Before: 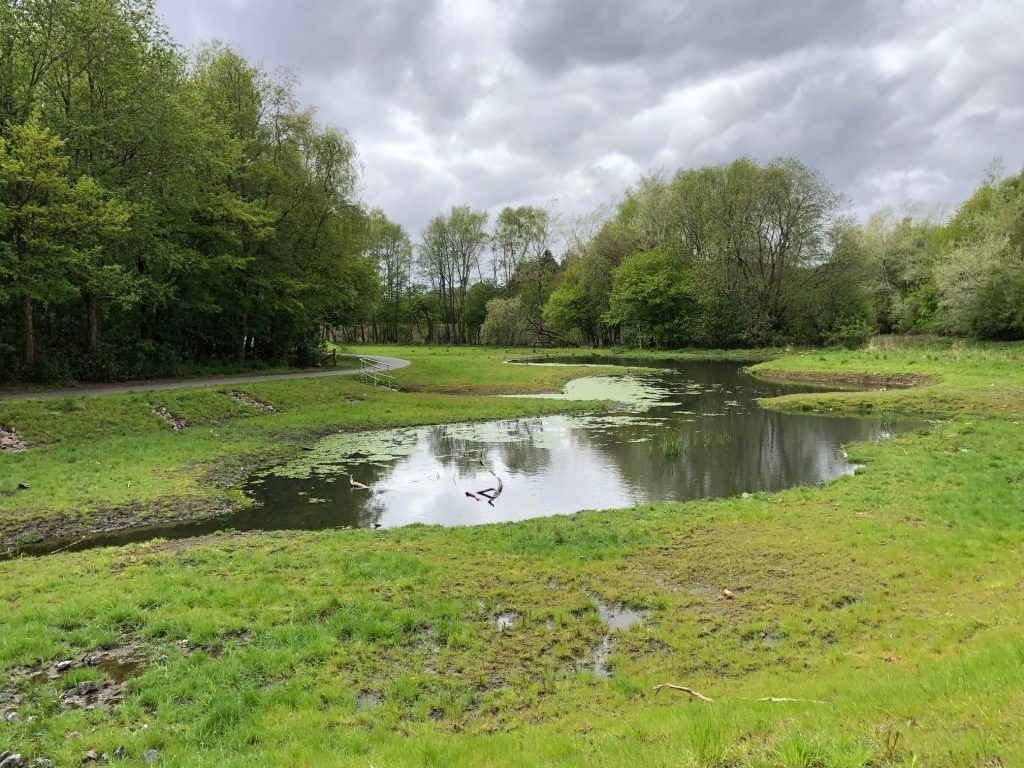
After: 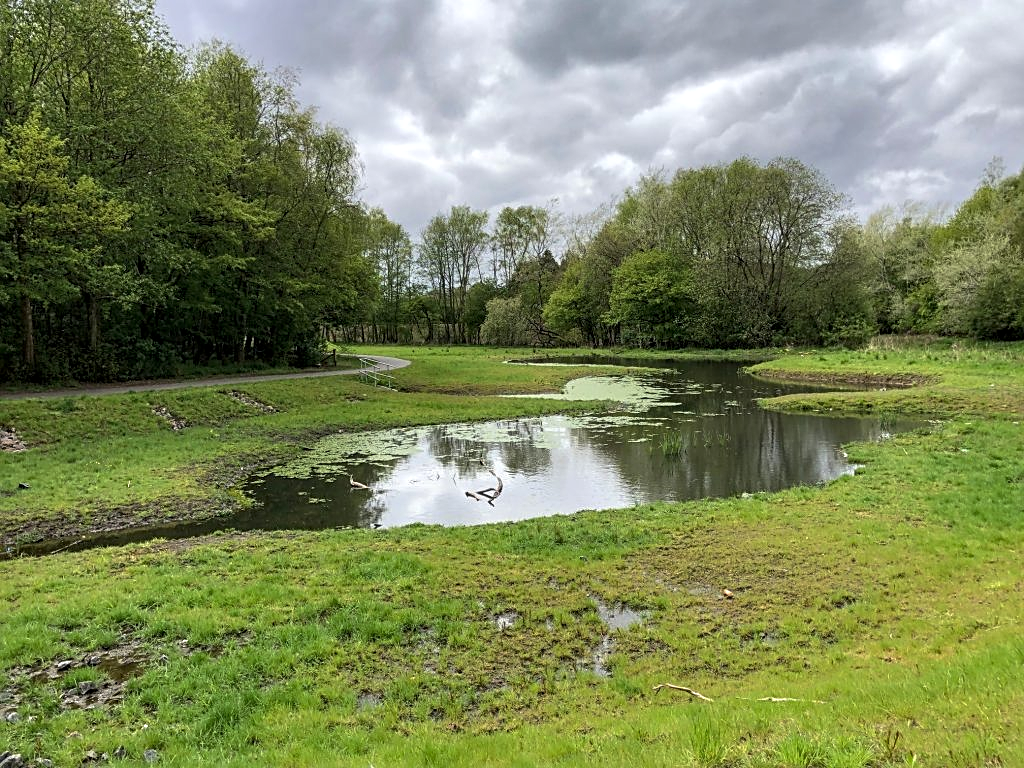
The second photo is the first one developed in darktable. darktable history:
tone equalizer: on, module defaults
sharpen: on, module defaults
exposure: exposure -0.01 EV, compensate highlight preservation false
local contrast: on, module defaults
base curve: curves: ch0 [(0, 0) (0.303, 0.277) (1, 1)], preserve colors none
